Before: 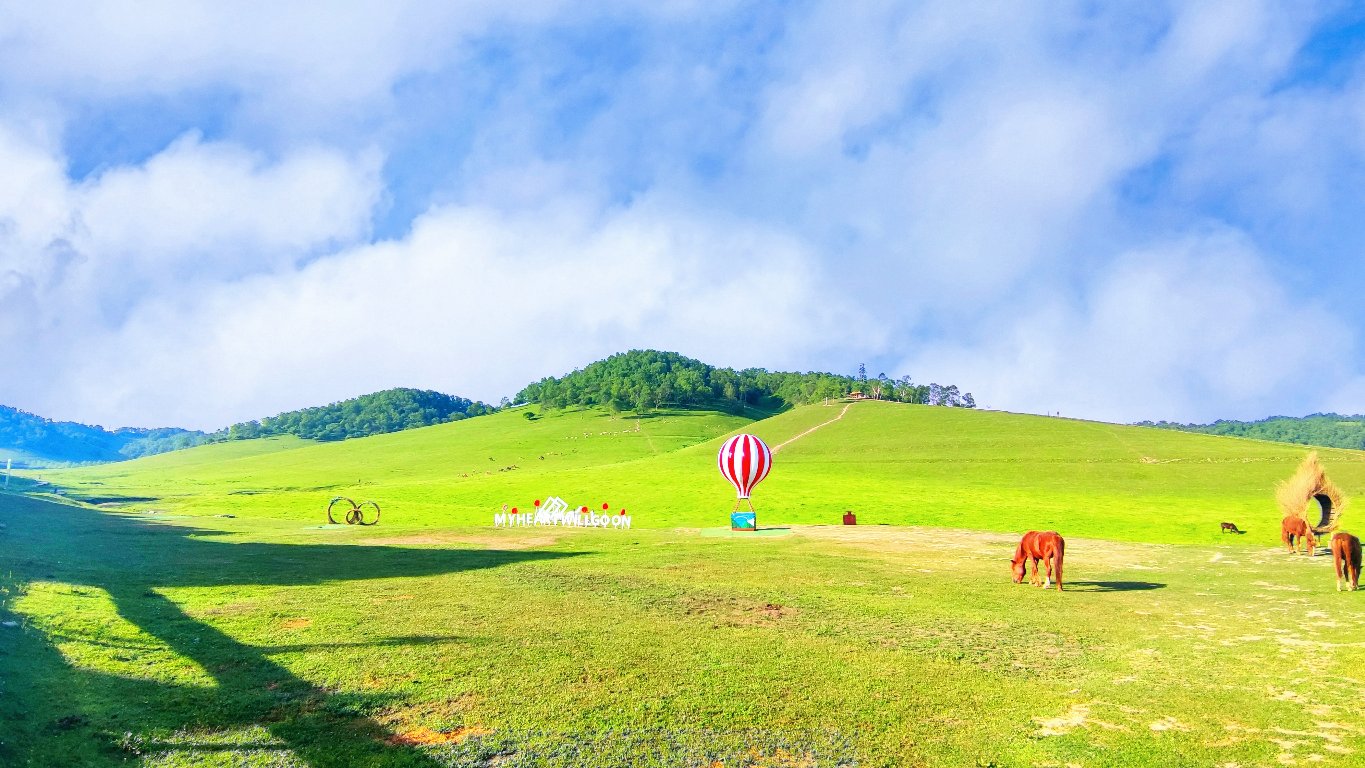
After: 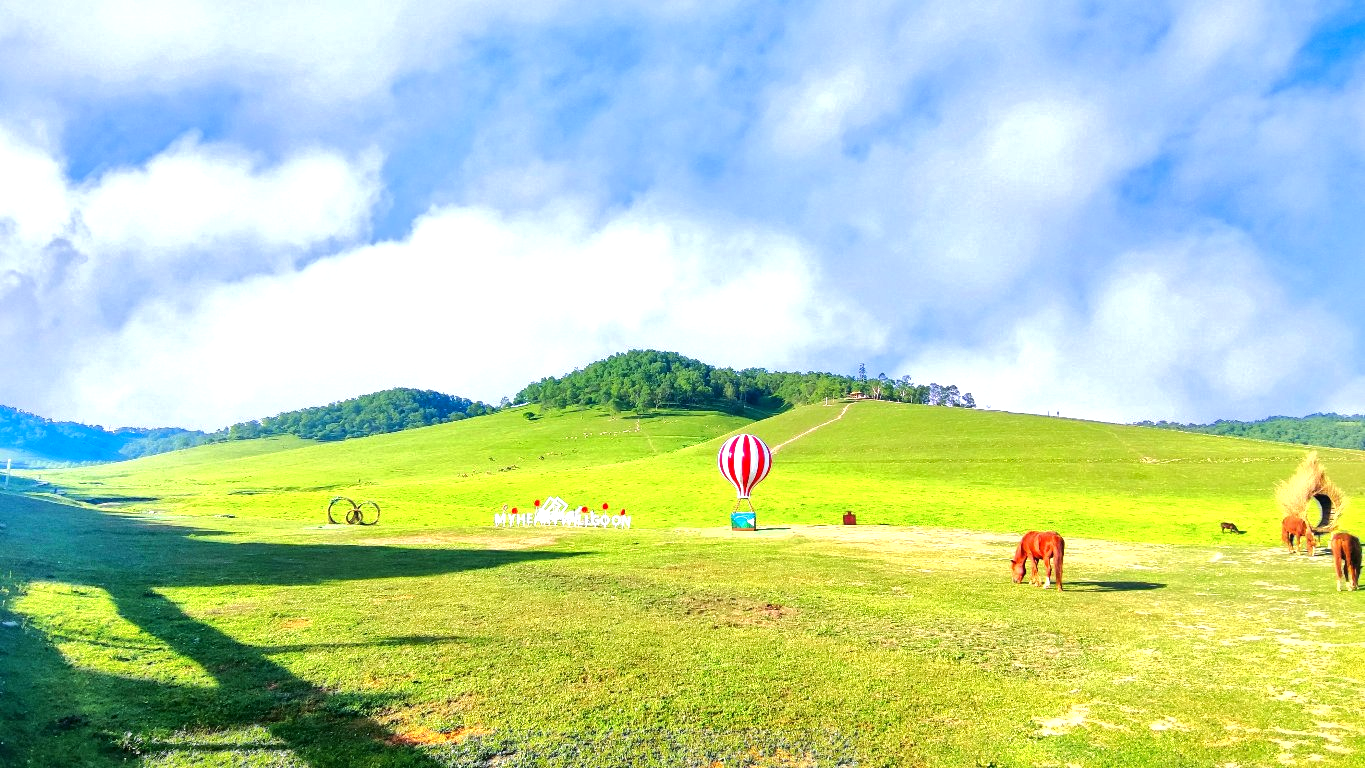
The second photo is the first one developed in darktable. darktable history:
base curve: curves: ch0 [(0, 0) (0.235, 0.266) (0.503, 0.496) (0.786, 0.72) (1, 1)]
tone equalizer: -8 EV -0.417 EV, -7 EV -0.389 EV, -6 EV -0.333 EV, -5 EV -0.222 EV, -3 EV 0.222 EV, -2 EV 0.333 EV, -1 EV 0.389 EV, +0 EV 0.417 EV, edges refinement/feathering 500, mask exposure compensation -1.57 EV, preserve details no
local contrast: mode bilateral grid, contrast 20, coarseness 50, detail 141%, midtone range 0.2
